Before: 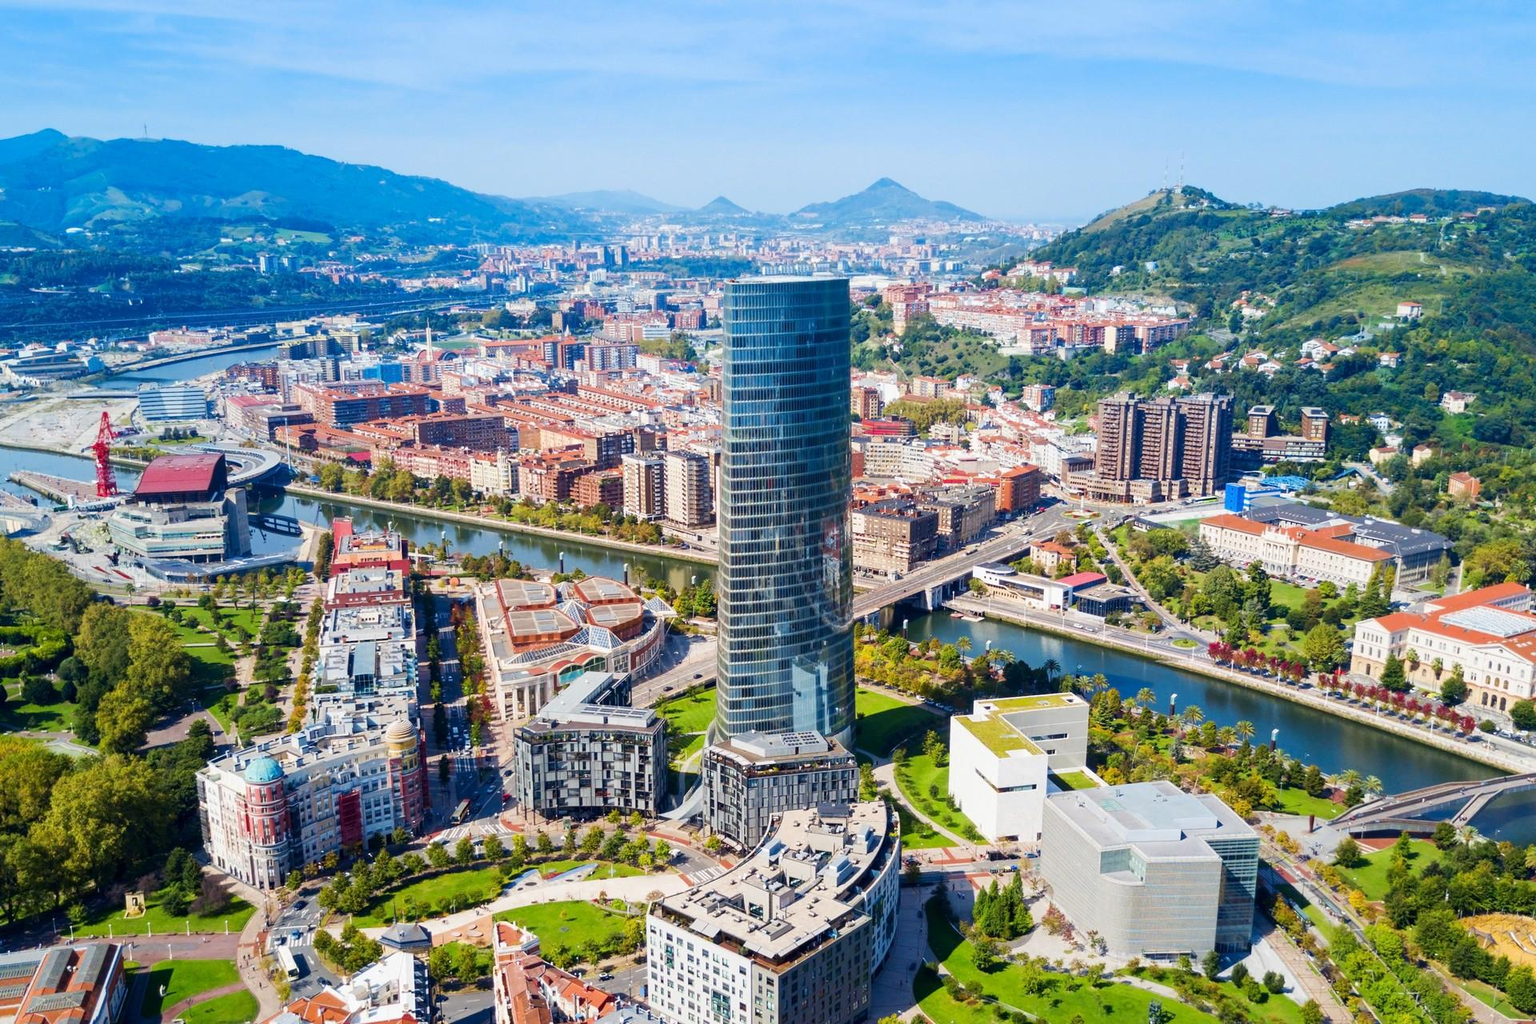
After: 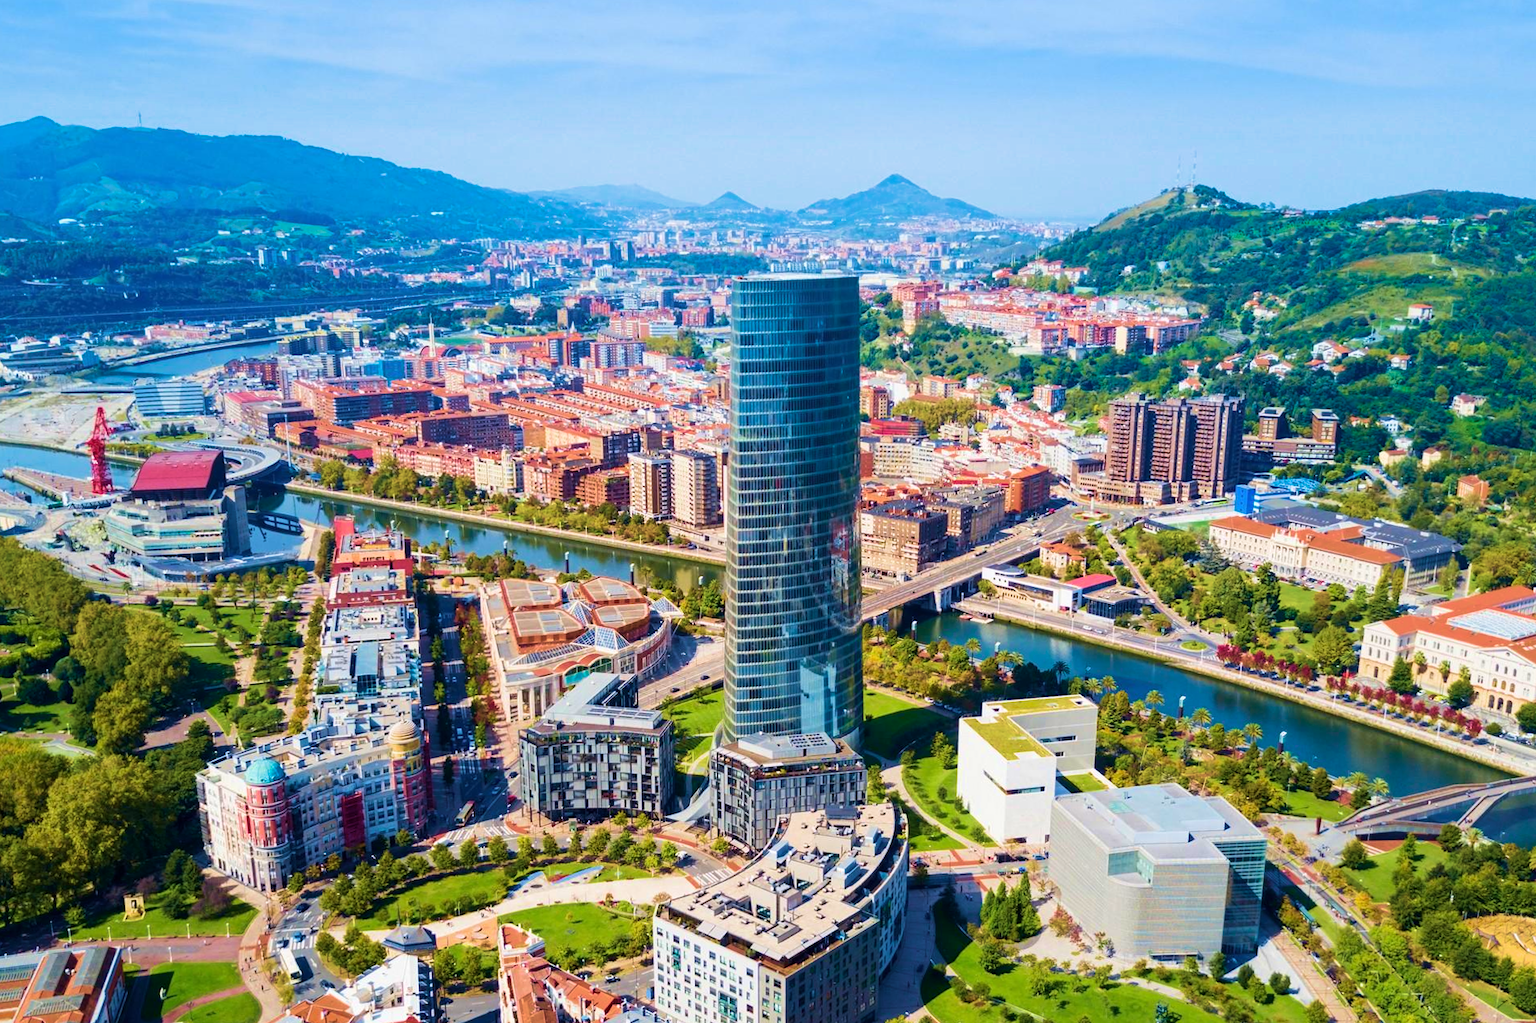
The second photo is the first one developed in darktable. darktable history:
velvia: strength 67.07%, mid-tones bias 0.972
rotate and perspective: rotation 0.174°, lens shift (vertical) 0.013, lens shift (horizontal) 0.019, shear 0.001, automatic cropping original format, crop left 0.007, crop right 0.991, crop top 0.016, crop bottom 0.997
